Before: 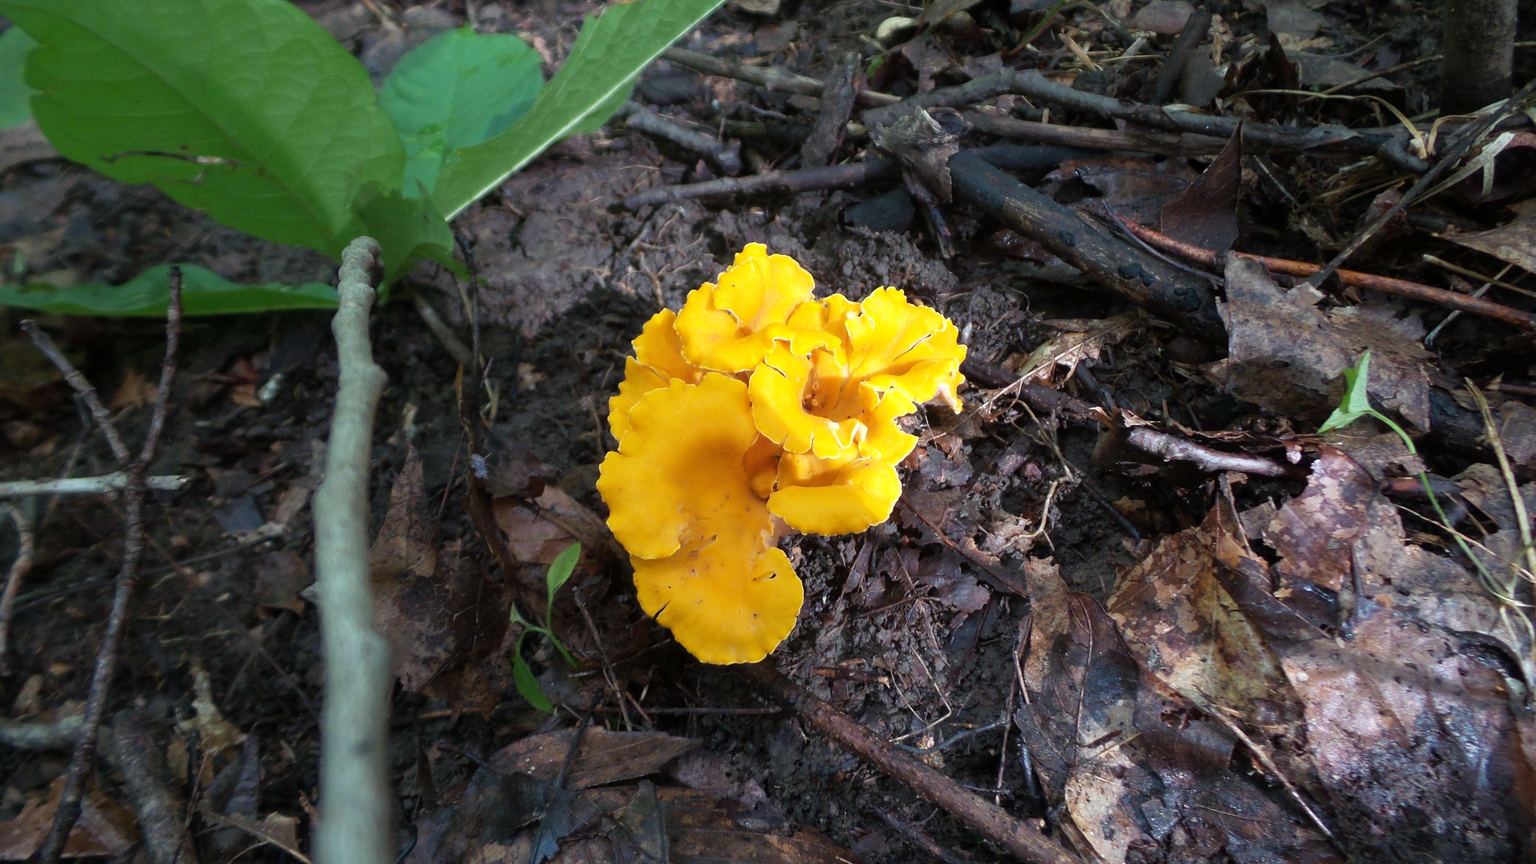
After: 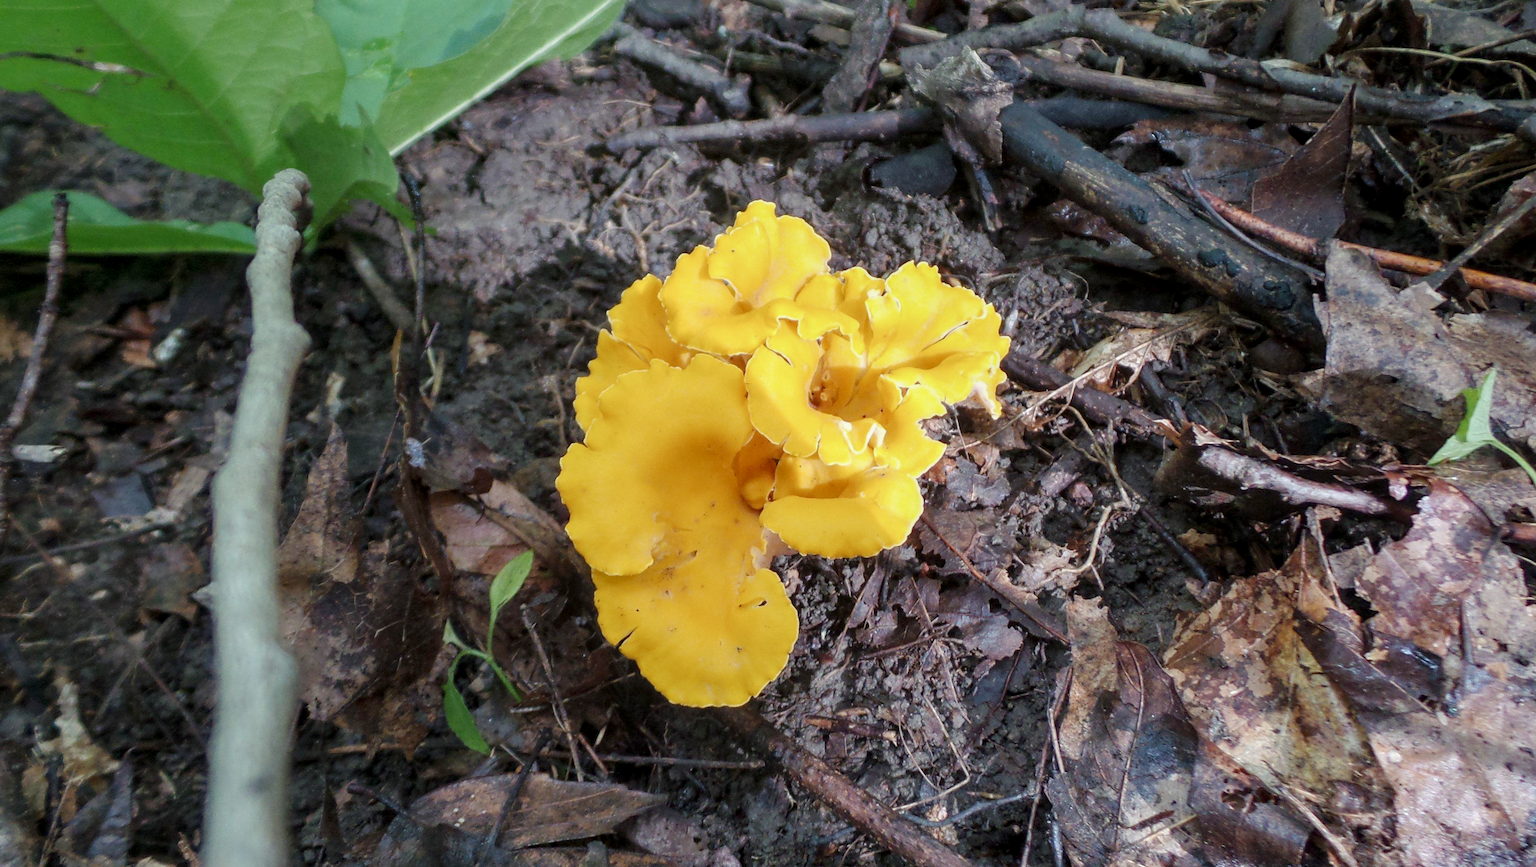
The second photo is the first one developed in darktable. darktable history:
crop and rotate: angle -2.92°, left 5.044%, top 5.191%, right 4.68%, bottom 4.15%
local contrast: on, module defaults
exposure: exposure 0.203 EV, compensate exposure bias true, compensate highlight preservation false
contrast brightness saturation: contrast 0.012, saturation -0.07
base curve: curves: ch0 [(0, 0) (0.158, 0.273) (0.879, 0.895) (1, 1)], preserve colors none
tone equalizer: edges refinement/feathering 500, mask exposure compensation -1.57 EV, preserve details no
shadows and highlights: radius 121.45, shadows 21.5, white point adjustment -9.66, highlights -14.45, soften with gaussian
